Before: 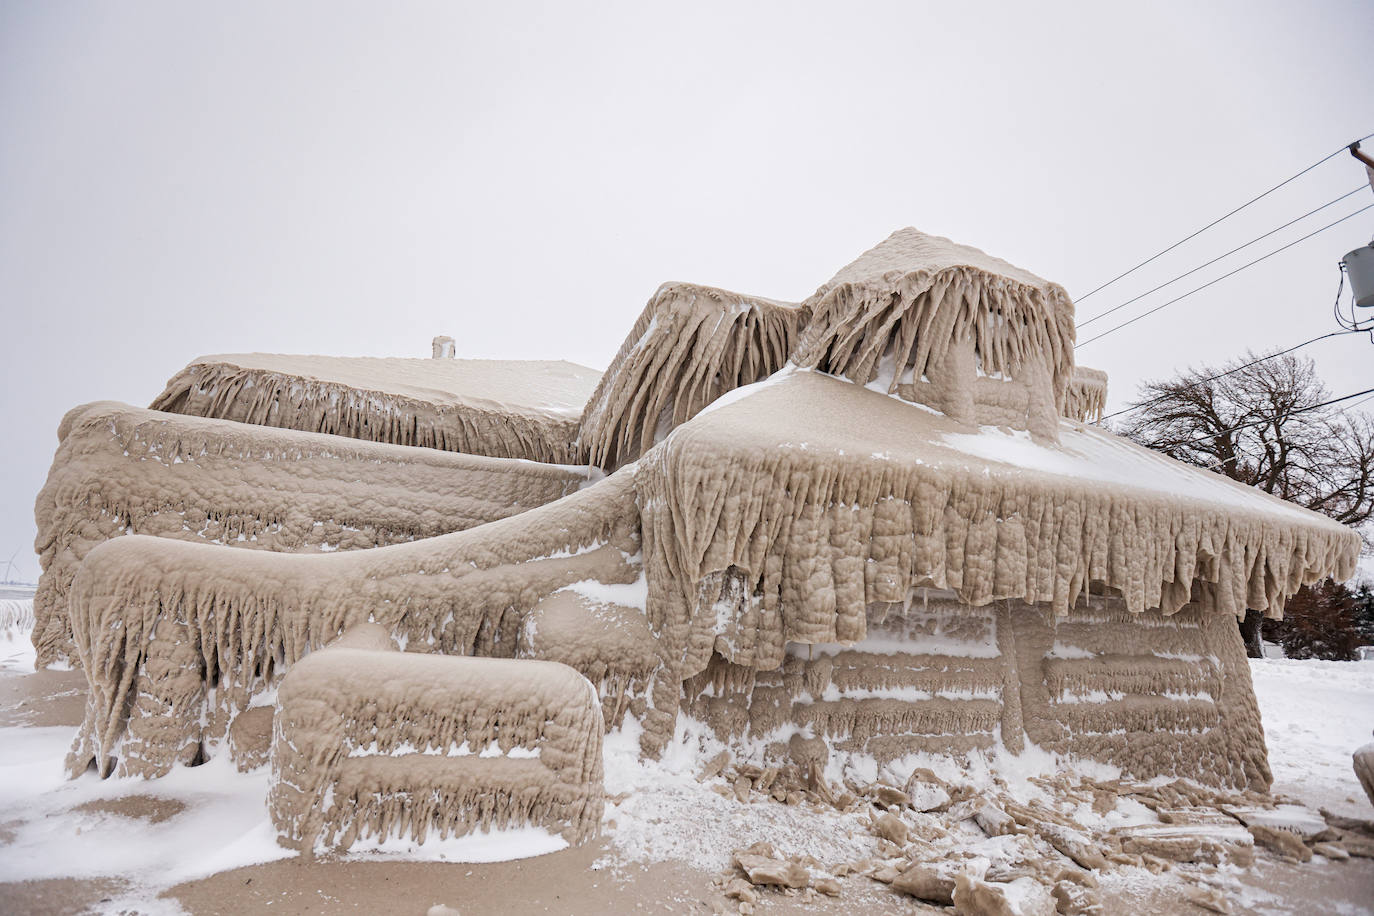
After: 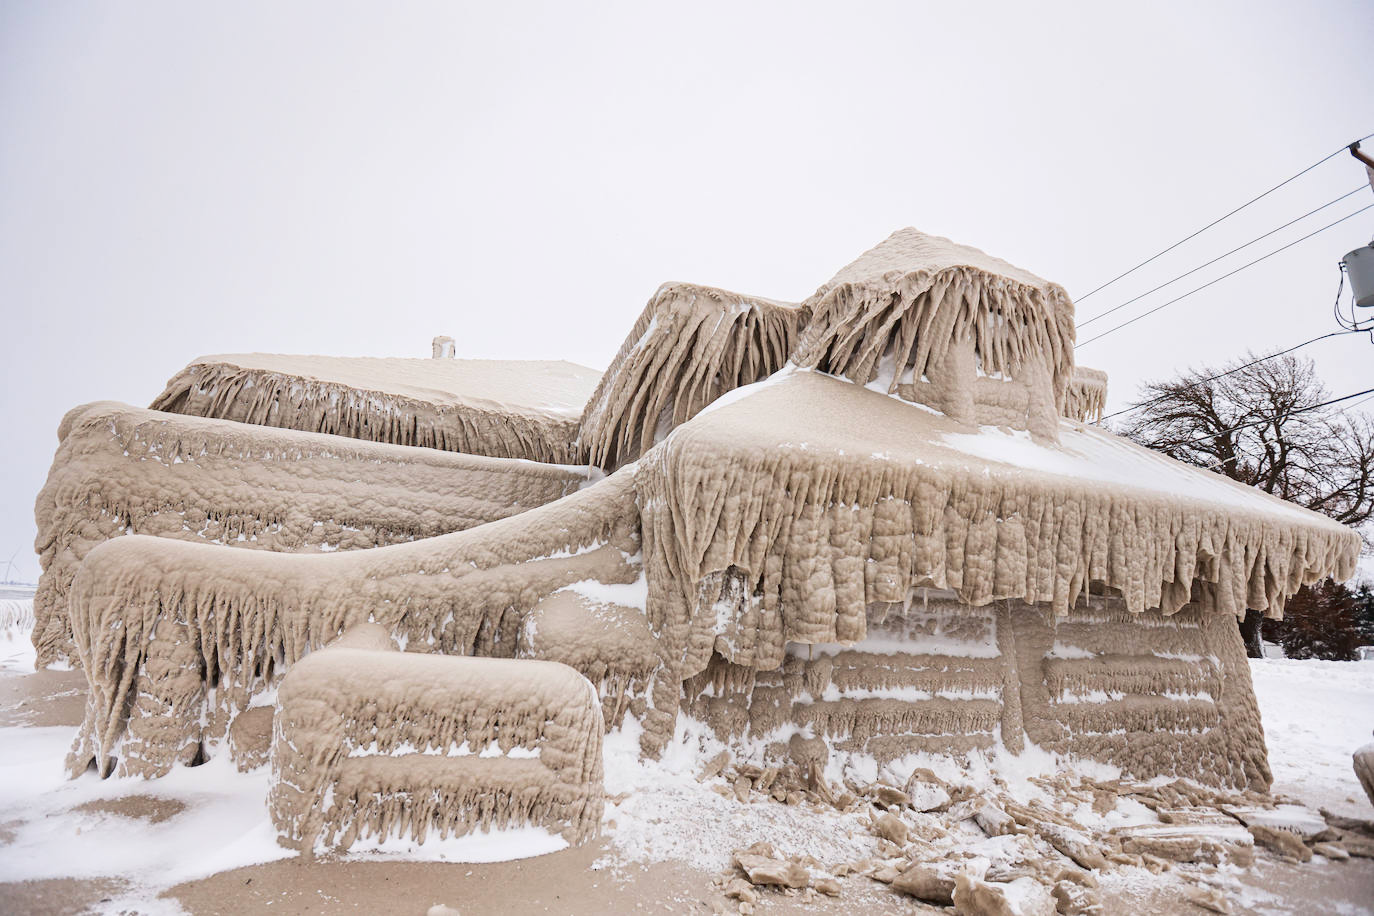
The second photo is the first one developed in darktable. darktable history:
tone curve: curves: ch0 [(0, 0.036) (0.119, 0.115) (0.466, 0.498) (0.715, 0.767) (0.817, 0.865) (1, 0.998)]; ch1 [(0, 0) (0.377, 0.424) (0.442, 0.491) (0.487, 0.502) (0.514, 0.512) (0.536, 0.577) (0.66, 0.724) (1, 1)]; ch2 [(0, 0) (0.38, 0.405) (0.463, 0.443) (0.492, 0.486) (0.526, 0.541) (0.578, 0.598) (1, 1)], color space Lab, linked channels
